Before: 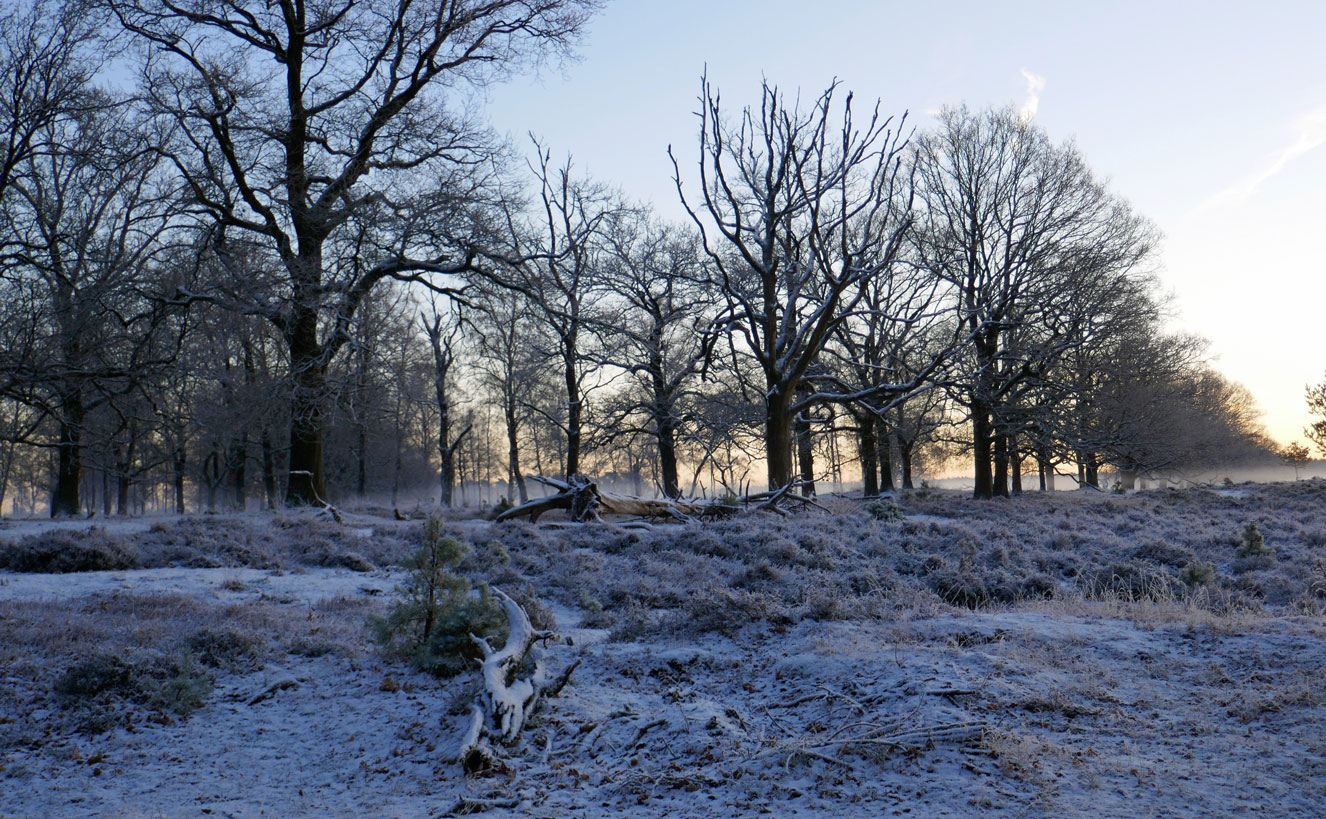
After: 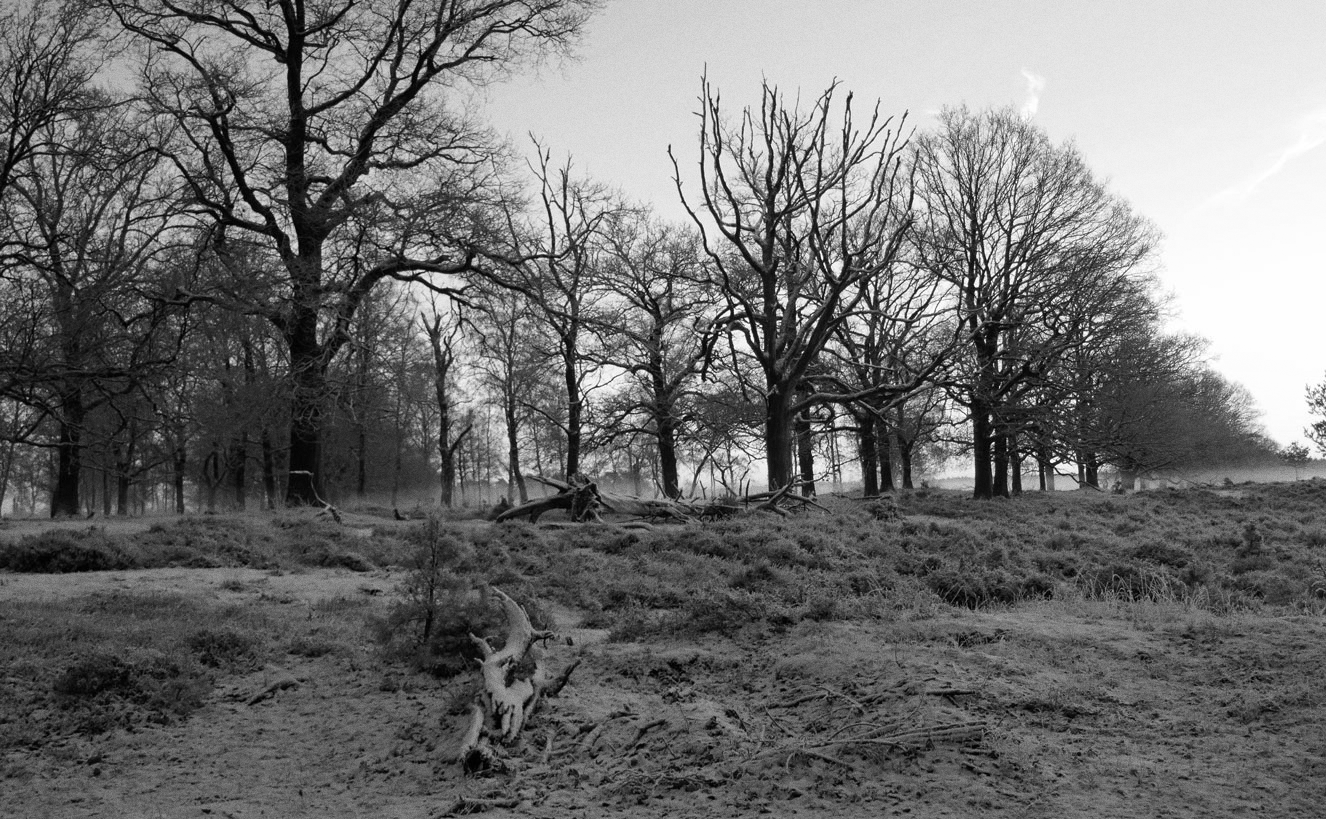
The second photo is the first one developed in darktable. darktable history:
grain: coarseness 0.47 ISO
monochrome: a 0, b 0, size 0.5, highlights 0.57
